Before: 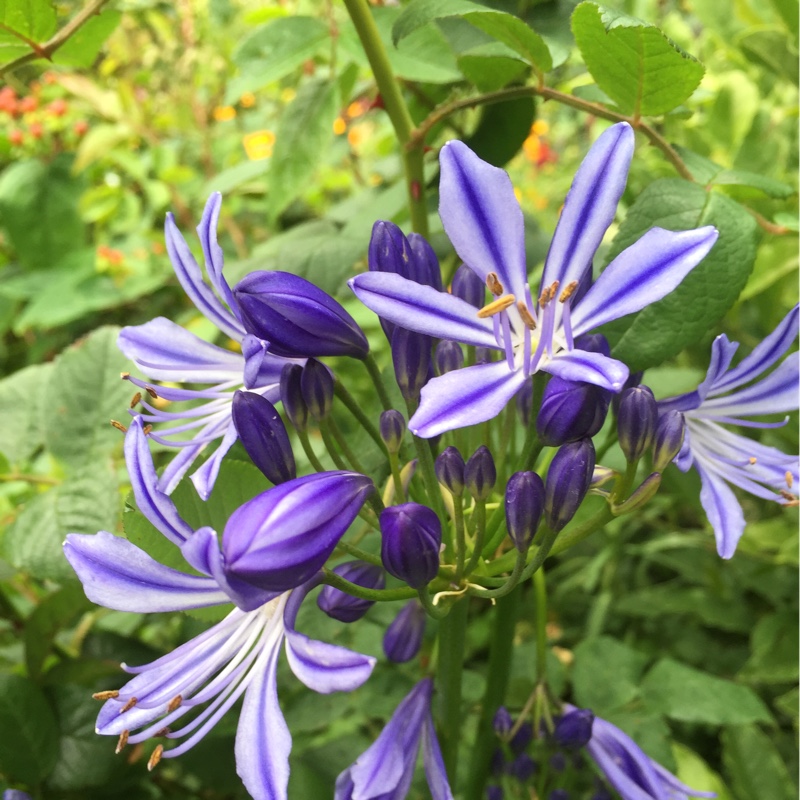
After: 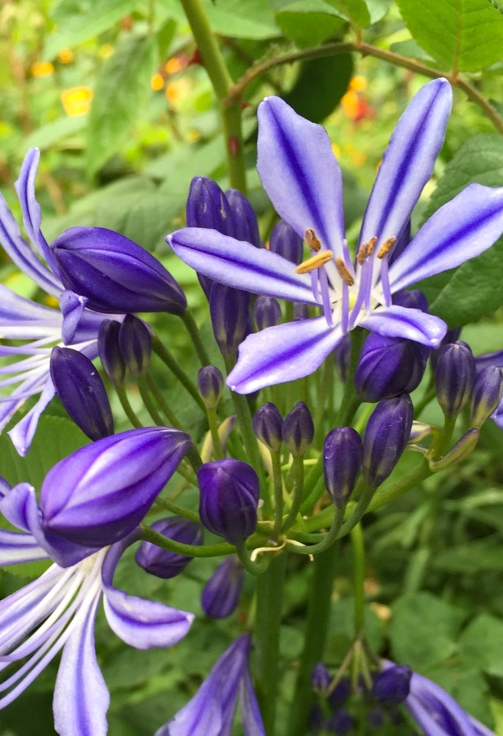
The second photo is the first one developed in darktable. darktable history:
haze removal: compatibility mode true, adaptive false
crop and rotate: left 22.855%, top 5.62%, right 14.174%, bottom 2.303%
